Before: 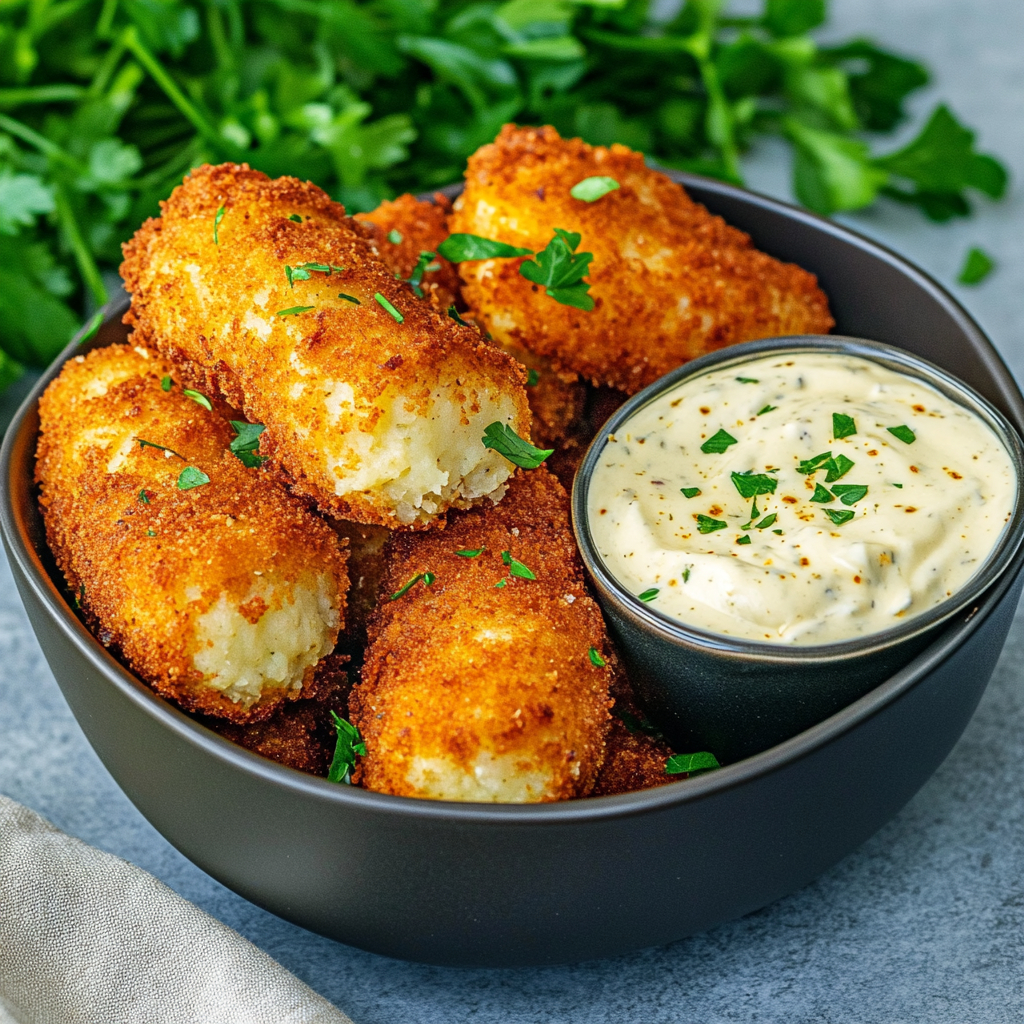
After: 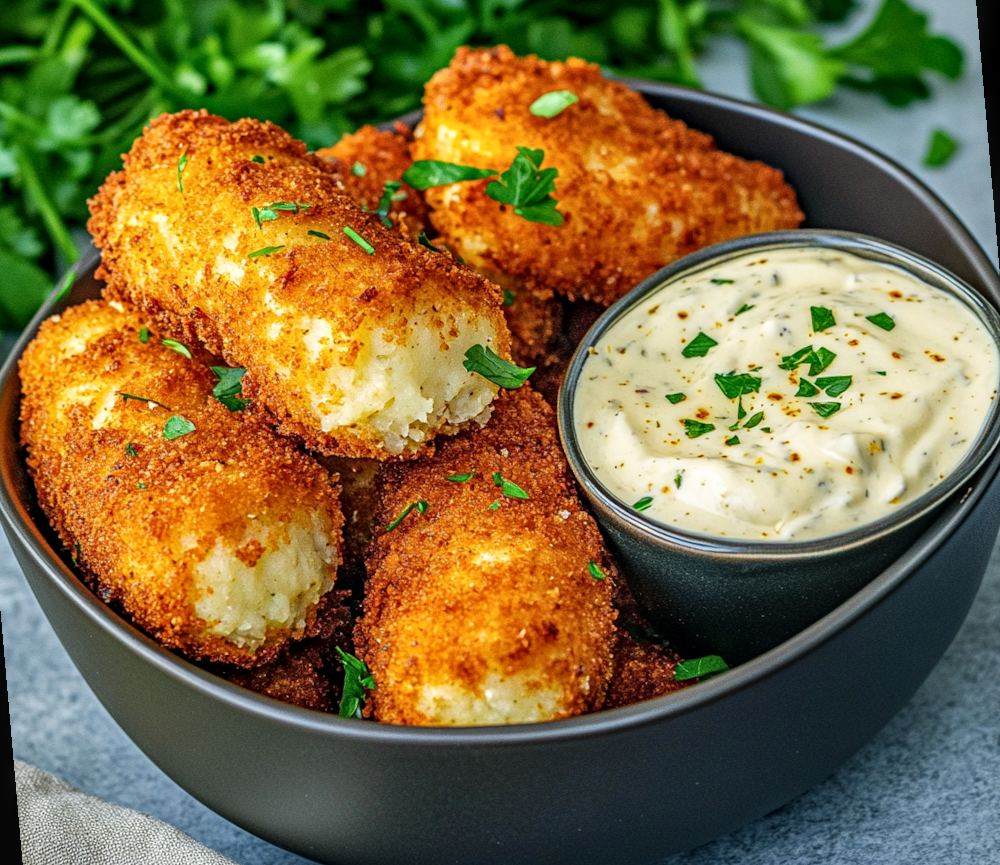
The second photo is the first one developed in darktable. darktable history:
rotate and perspective: rotation -5°, crop left 0.05, crop right 0.952, crop top 0.11, crop bottom 0.89
local contrast: on, module defaults
